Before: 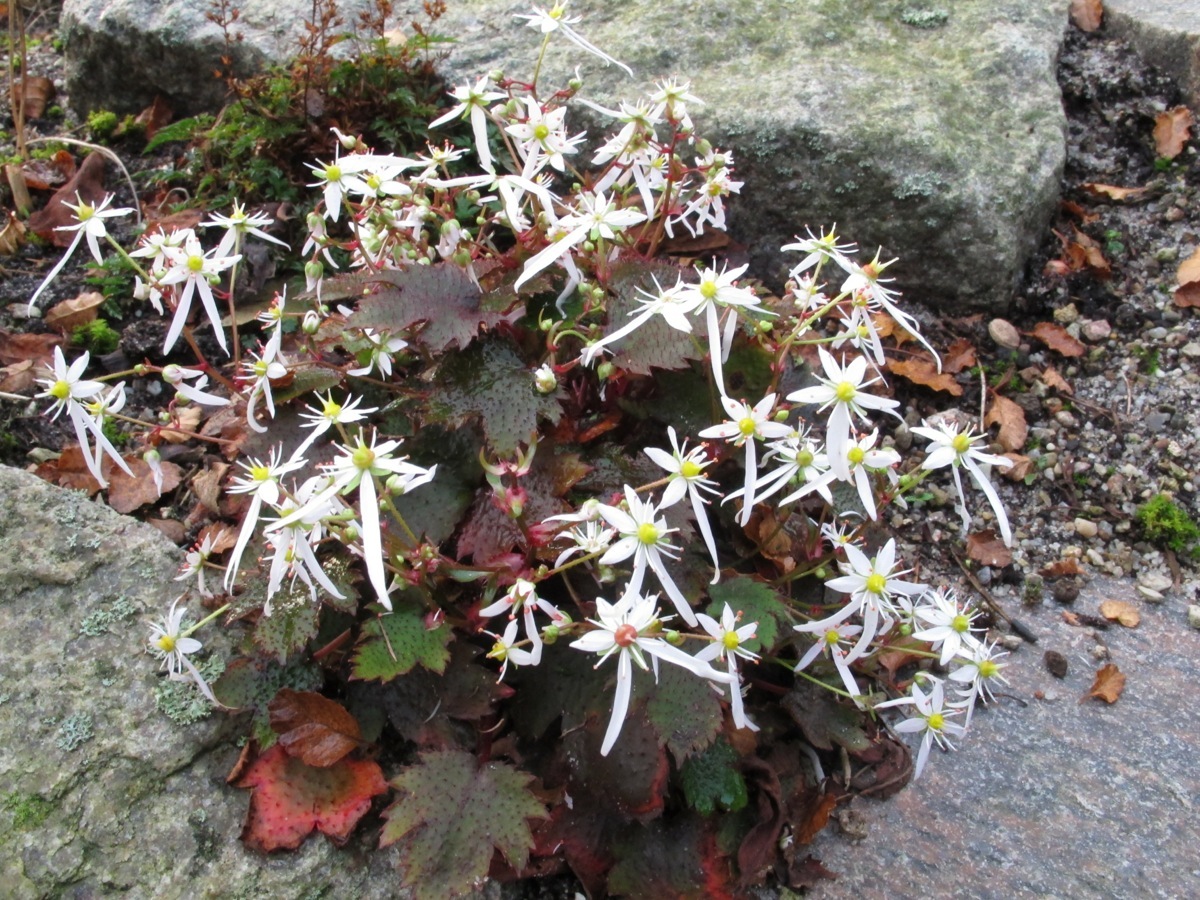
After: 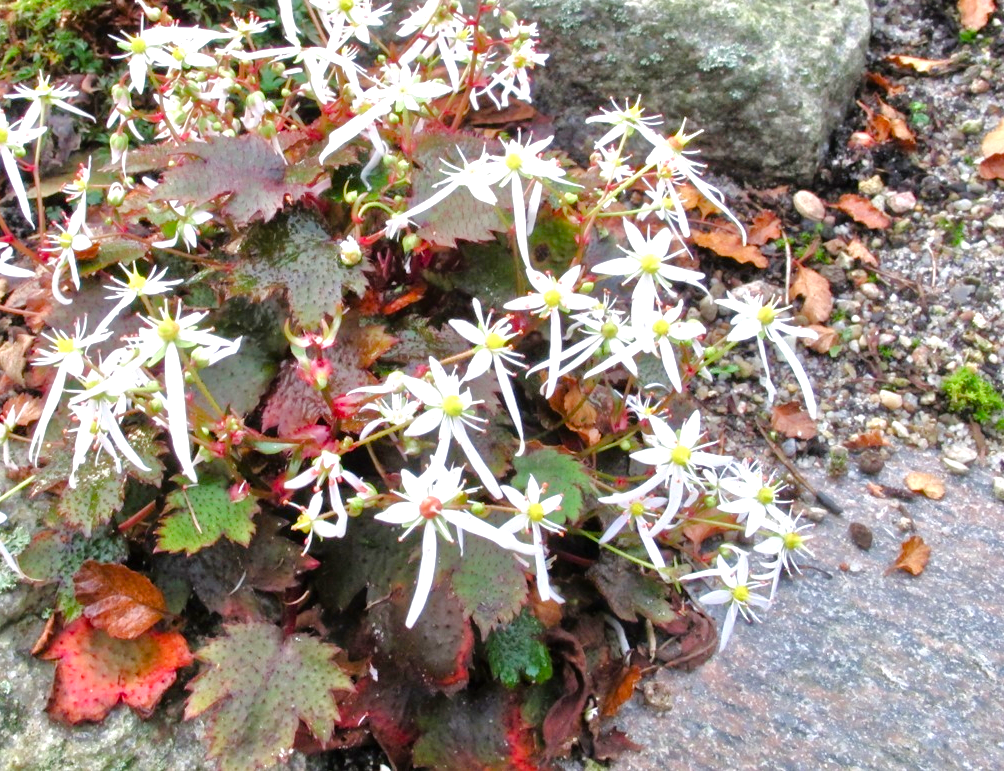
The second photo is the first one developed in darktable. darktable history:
crop: left 16.315%, top 14.246%
color balance rgb: perceptual saturation grading › global saturation 25%, perceptual saturation grading › highlights -50%, perceptual saturation grading › shadows 30%, perceptual brilliance grading › global brilliance 12%, global vibrance 20%
tone equalizer: -7 EV 0.15 EV, -6 EV 0.6 EV, -5 EV 1.15 EV, -4 EV 1.33 EV, -3 EV 1.15 EV, -2 EV 0.6 EV, -1 EV 0.15 EV, mask exposure compensation -0.5 EV
